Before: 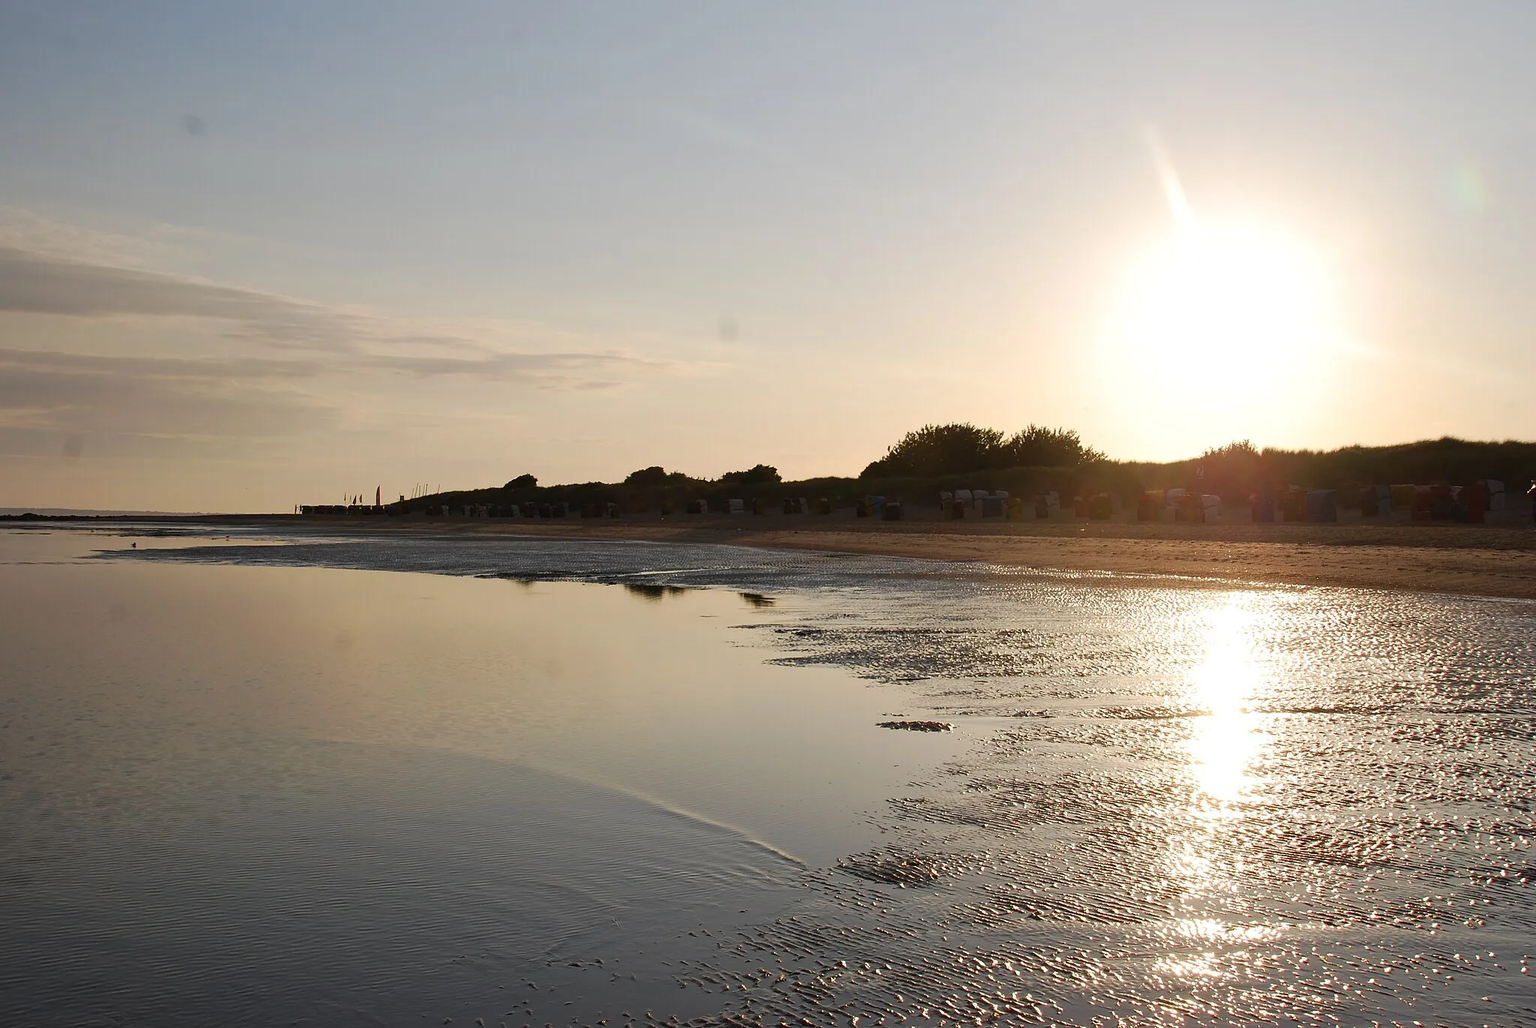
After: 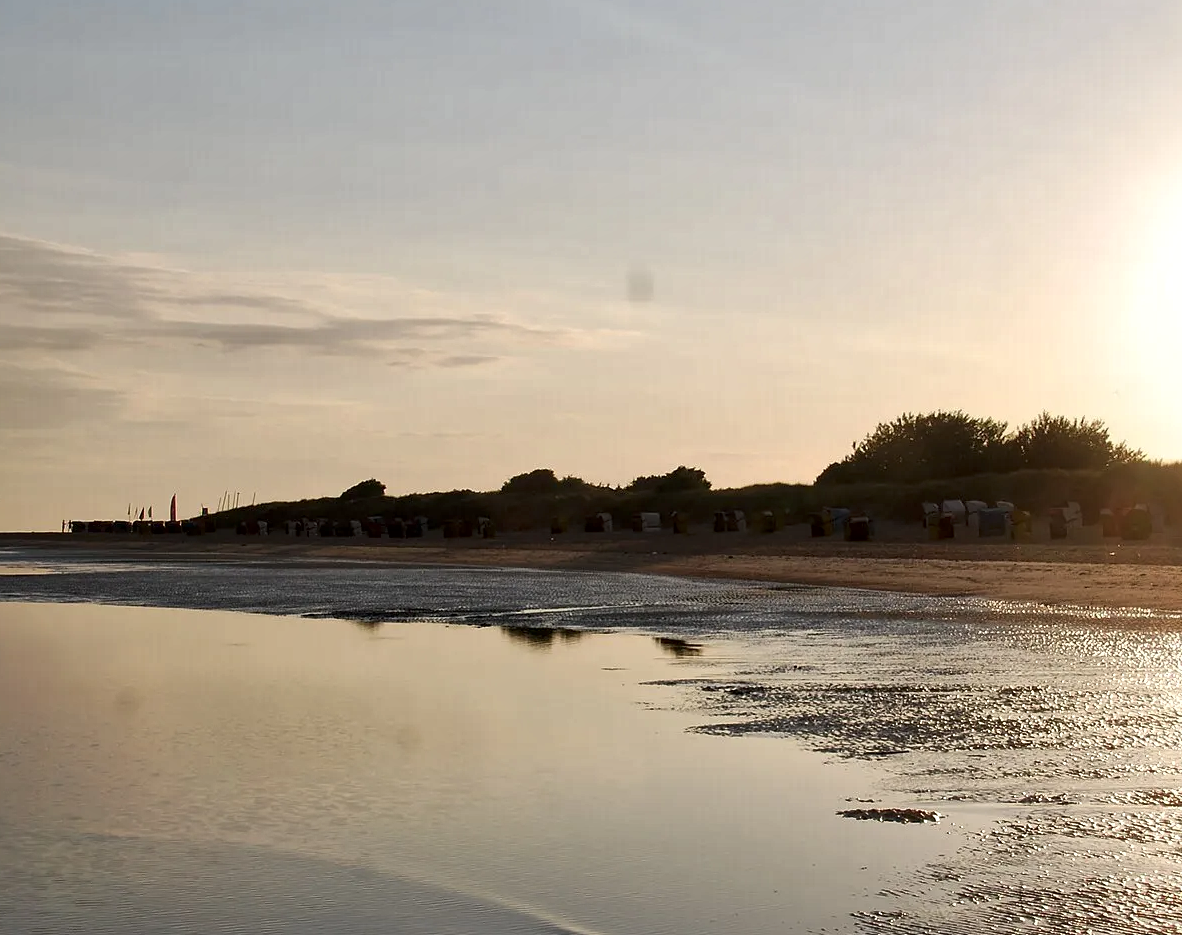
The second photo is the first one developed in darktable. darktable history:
local contrast: mode bilateral grid, contrast 20, coarseness 50, detail 179%, midtone range 0.2
crop: left 16.202%, top 11.208%, right 26.045%, bottom 20.557%
